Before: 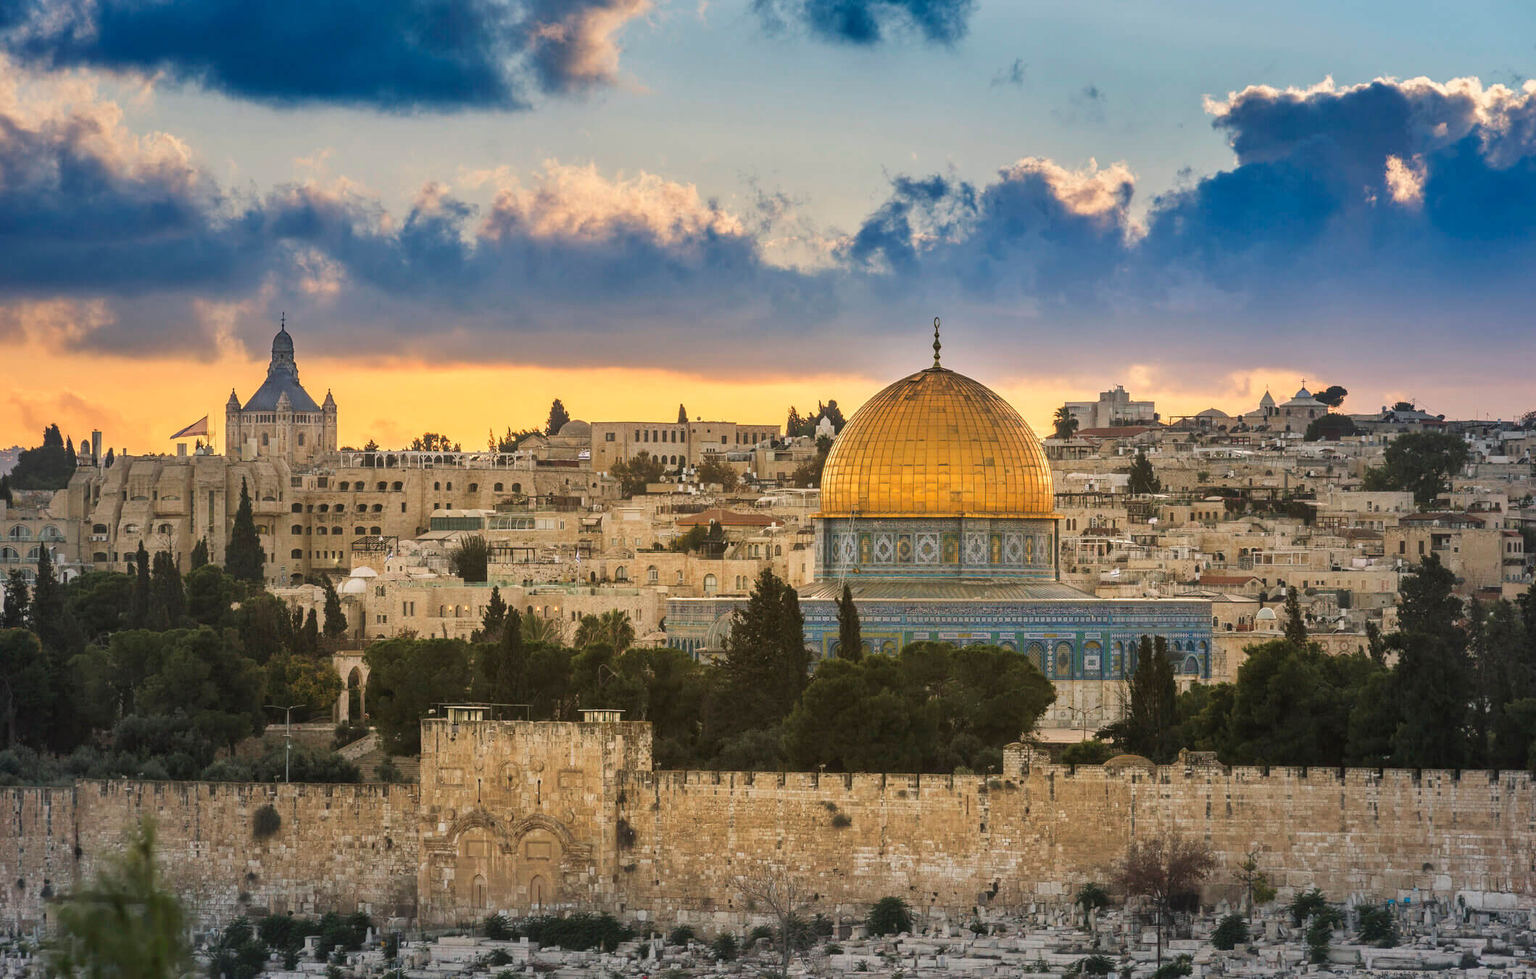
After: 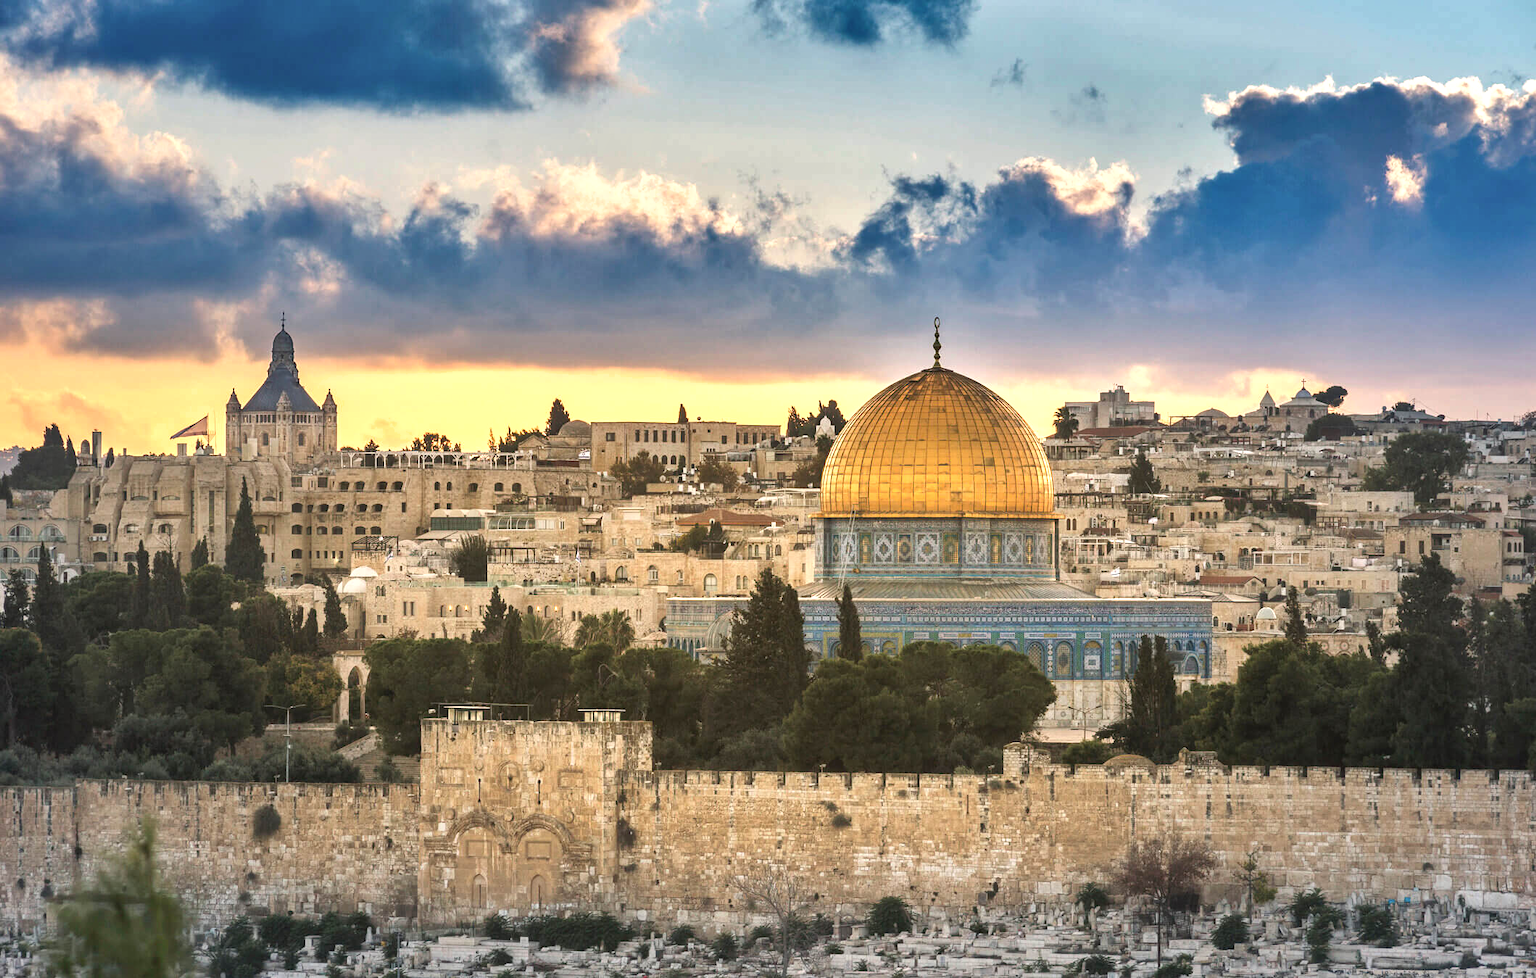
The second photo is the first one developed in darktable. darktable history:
exposure: exposure 0.656 EV, compensate highlight preservation false
shadows and highlights: shadows 5.77, soften with gaussian
color correction: highlights b* 0.009, saturation 0.833
